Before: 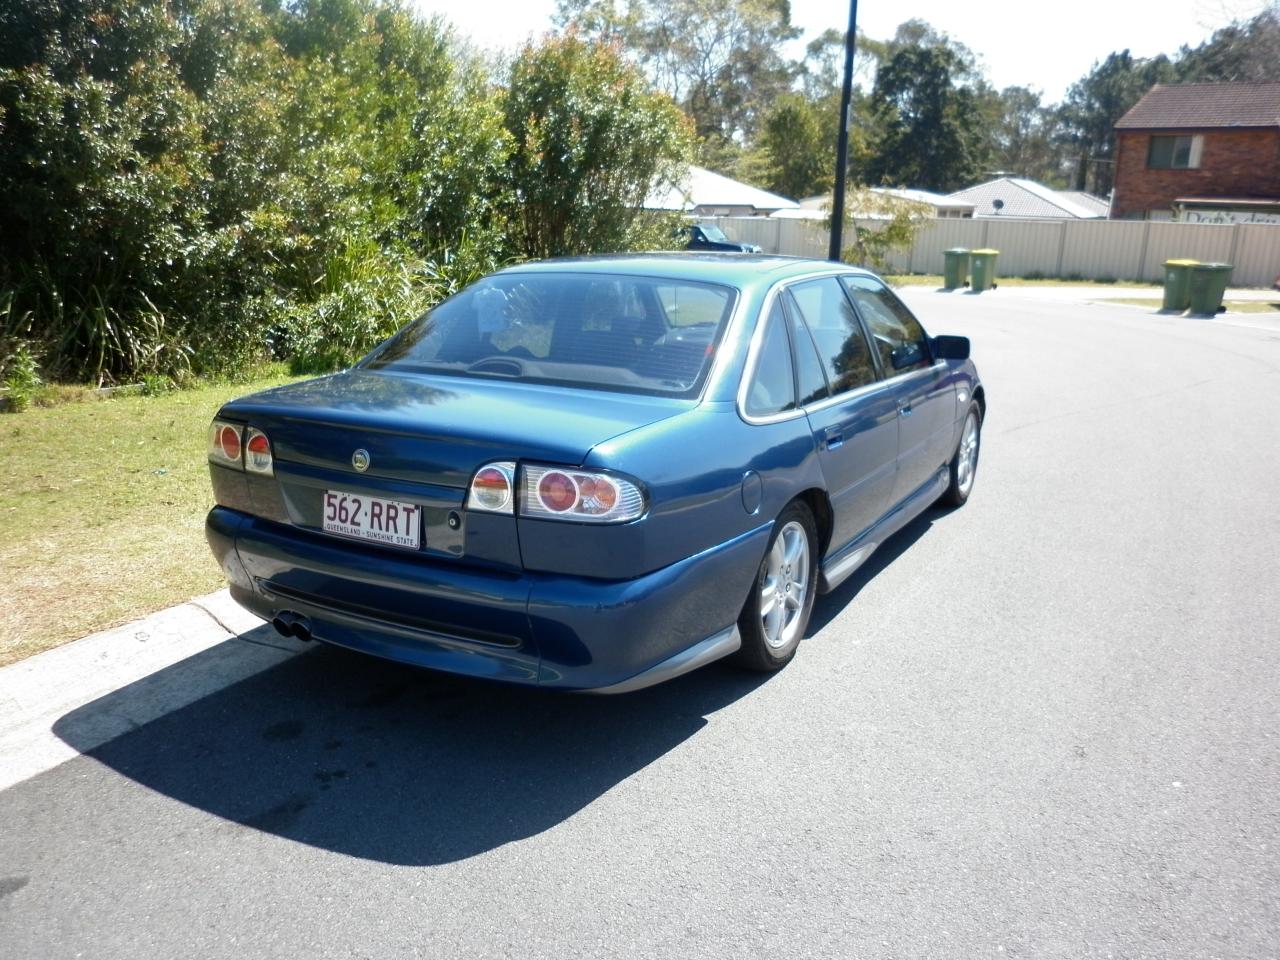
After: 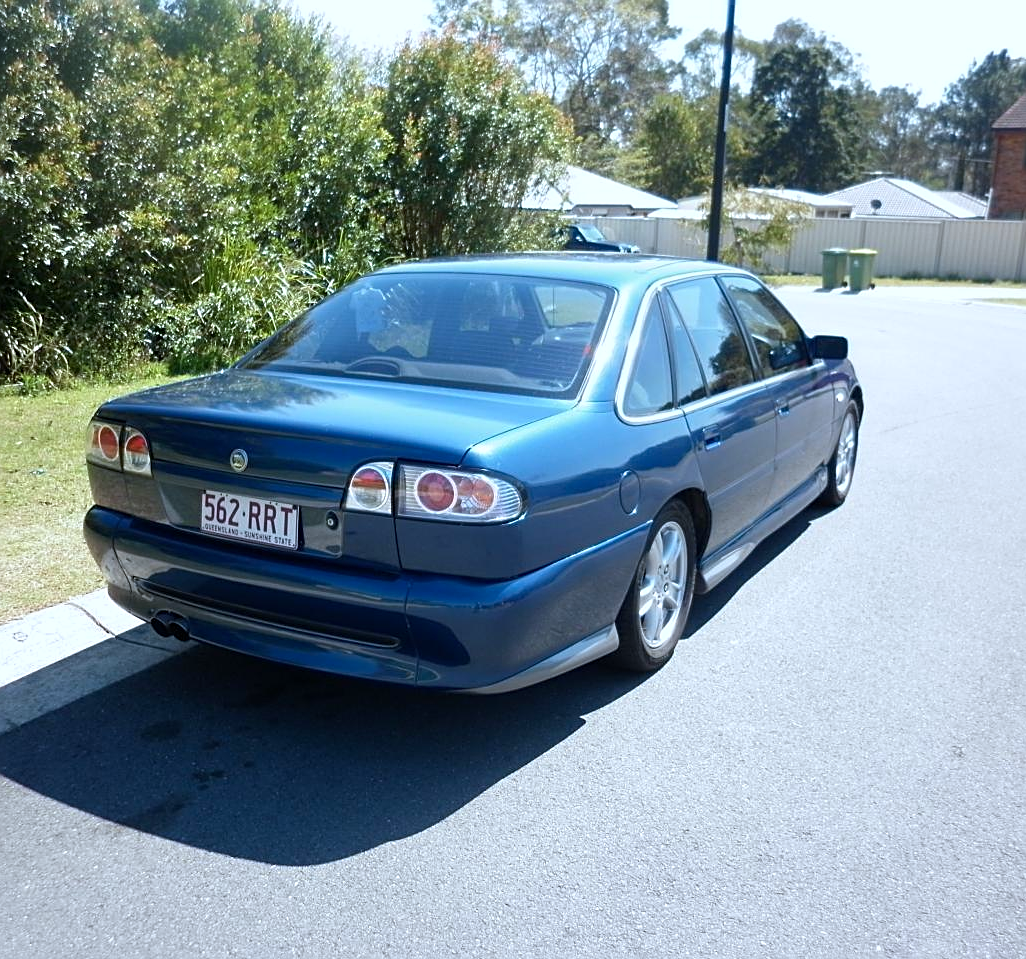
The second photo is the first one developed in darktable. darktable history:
crop and rotate: left 9.597%, right 10.195%
color calibration: x 0.367, y 0.379, temperature 4395.86 K
sharpen: on, module defaults
